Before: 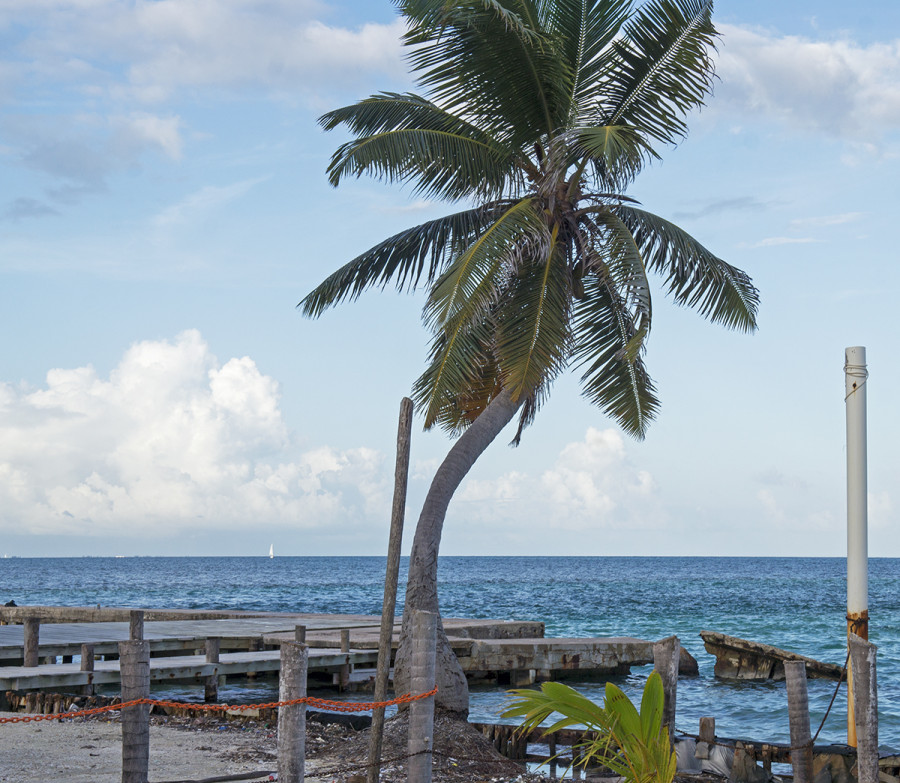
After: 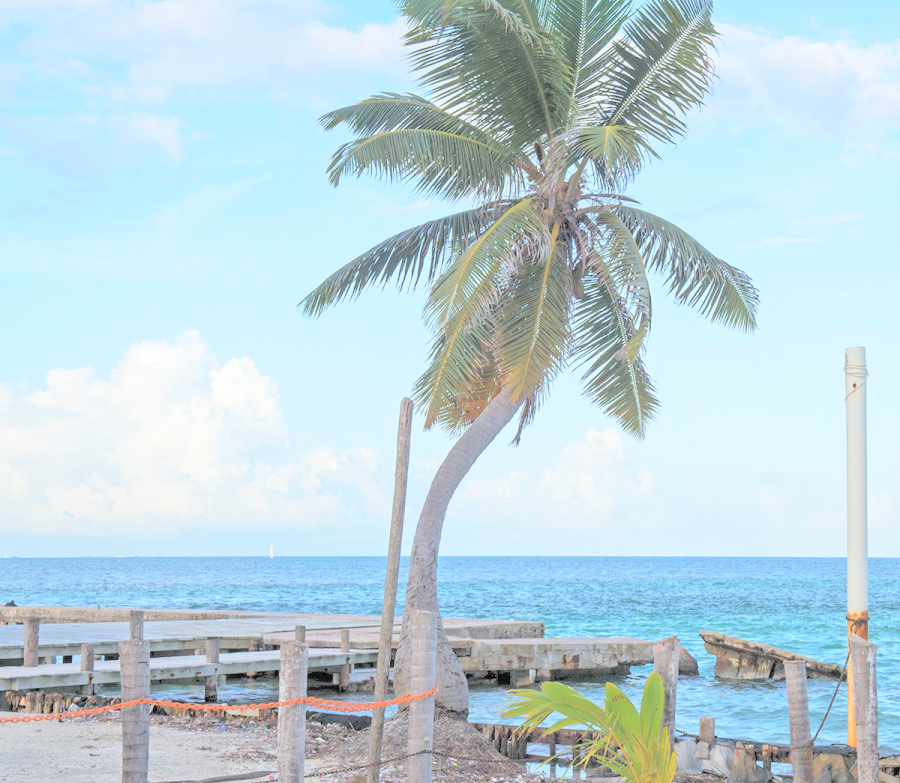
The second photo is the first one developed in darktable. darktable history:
contrast brightness saturation: brightness 0.986
